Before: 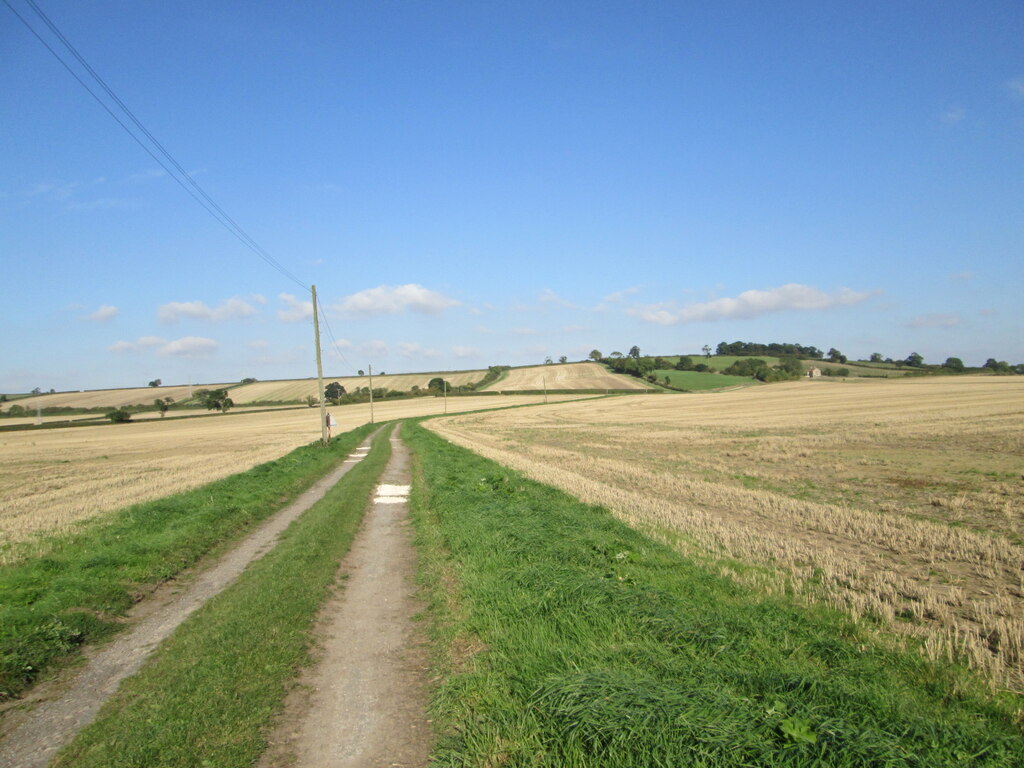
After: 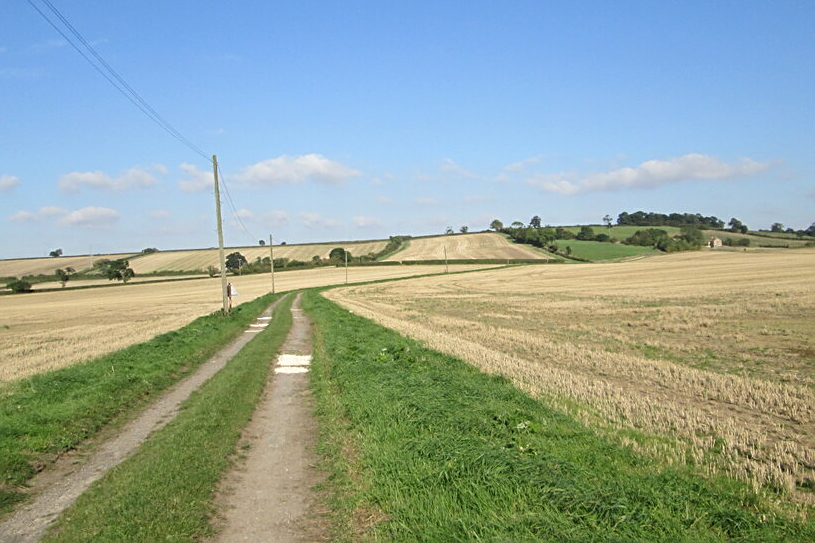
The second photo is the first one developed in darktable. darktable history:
exposure: compensate exposure bias true, compensate highlight preservation false
sharpen: on, module defaults
crop: left 9.709%, top 16.977%, right 10.612%, bottom 12.3%
